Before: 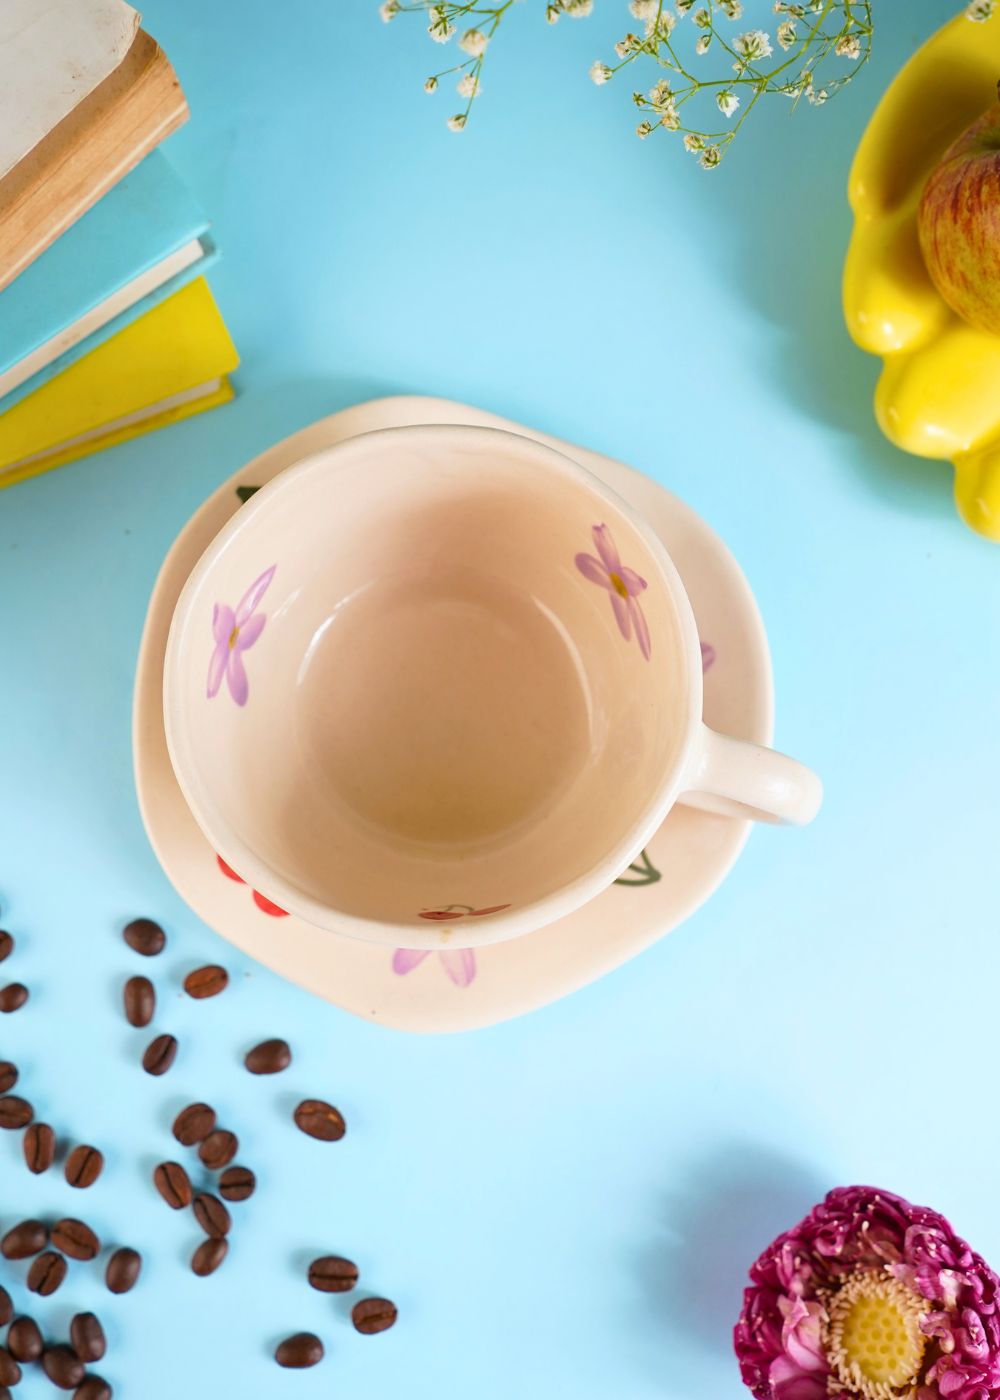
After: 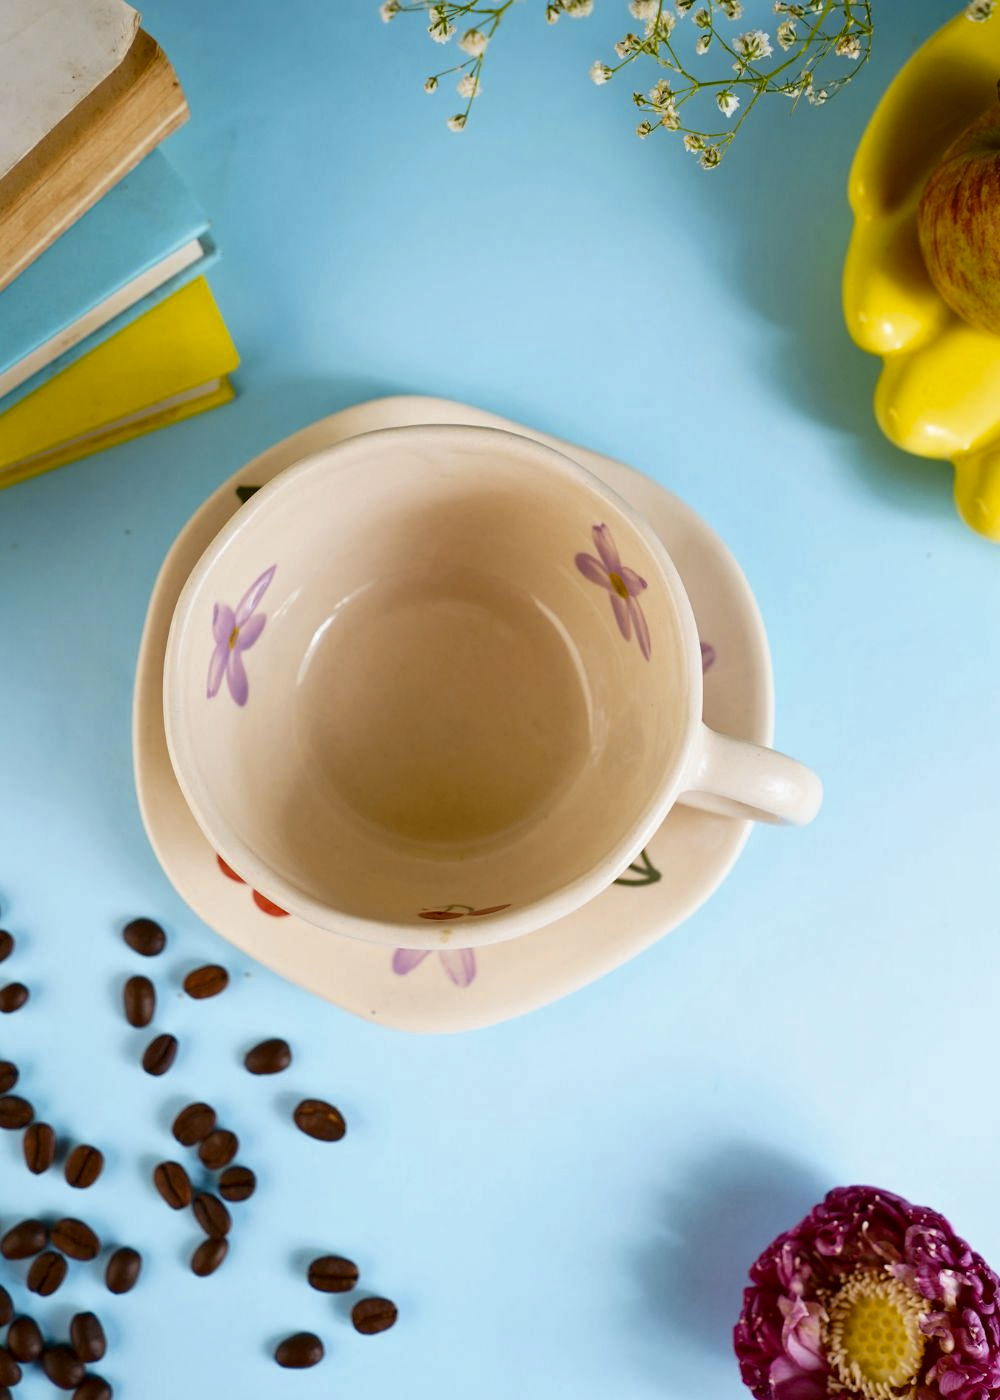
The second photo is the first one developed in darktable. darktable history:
white balance: red 1, blue 1
color correction: saturation 0.8
color contrast: green-magenta contrast 0.8, blue-yellow contrast 1.1, unbound 0
contrast brightness saturation: brightness -0.25, saturation 0.2
